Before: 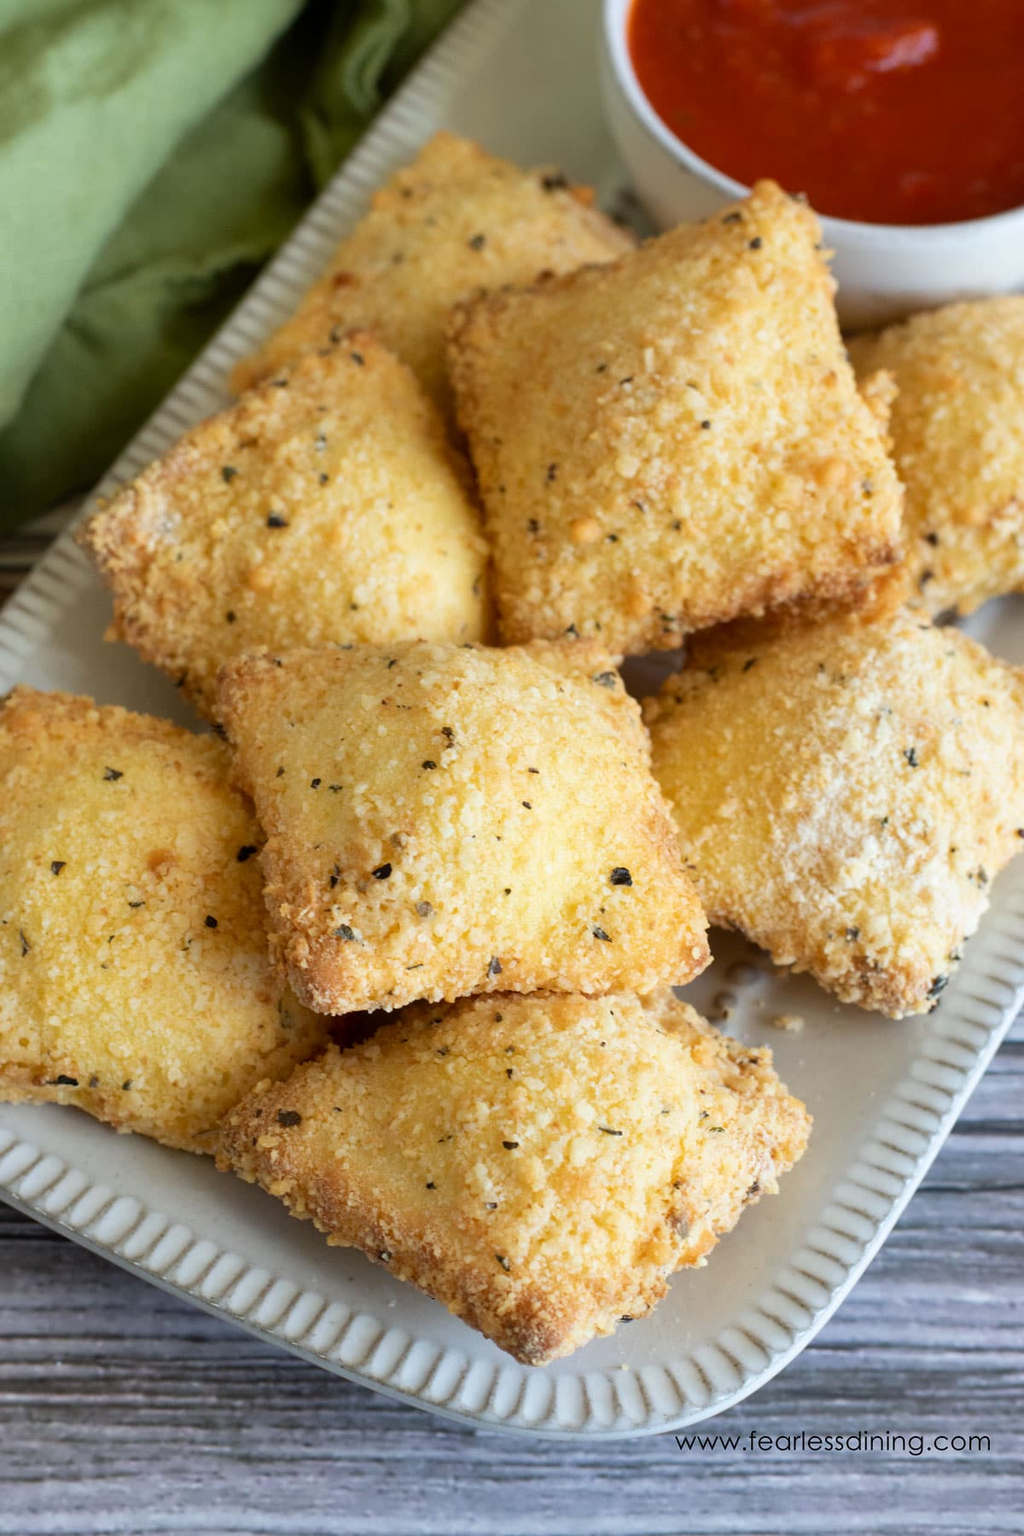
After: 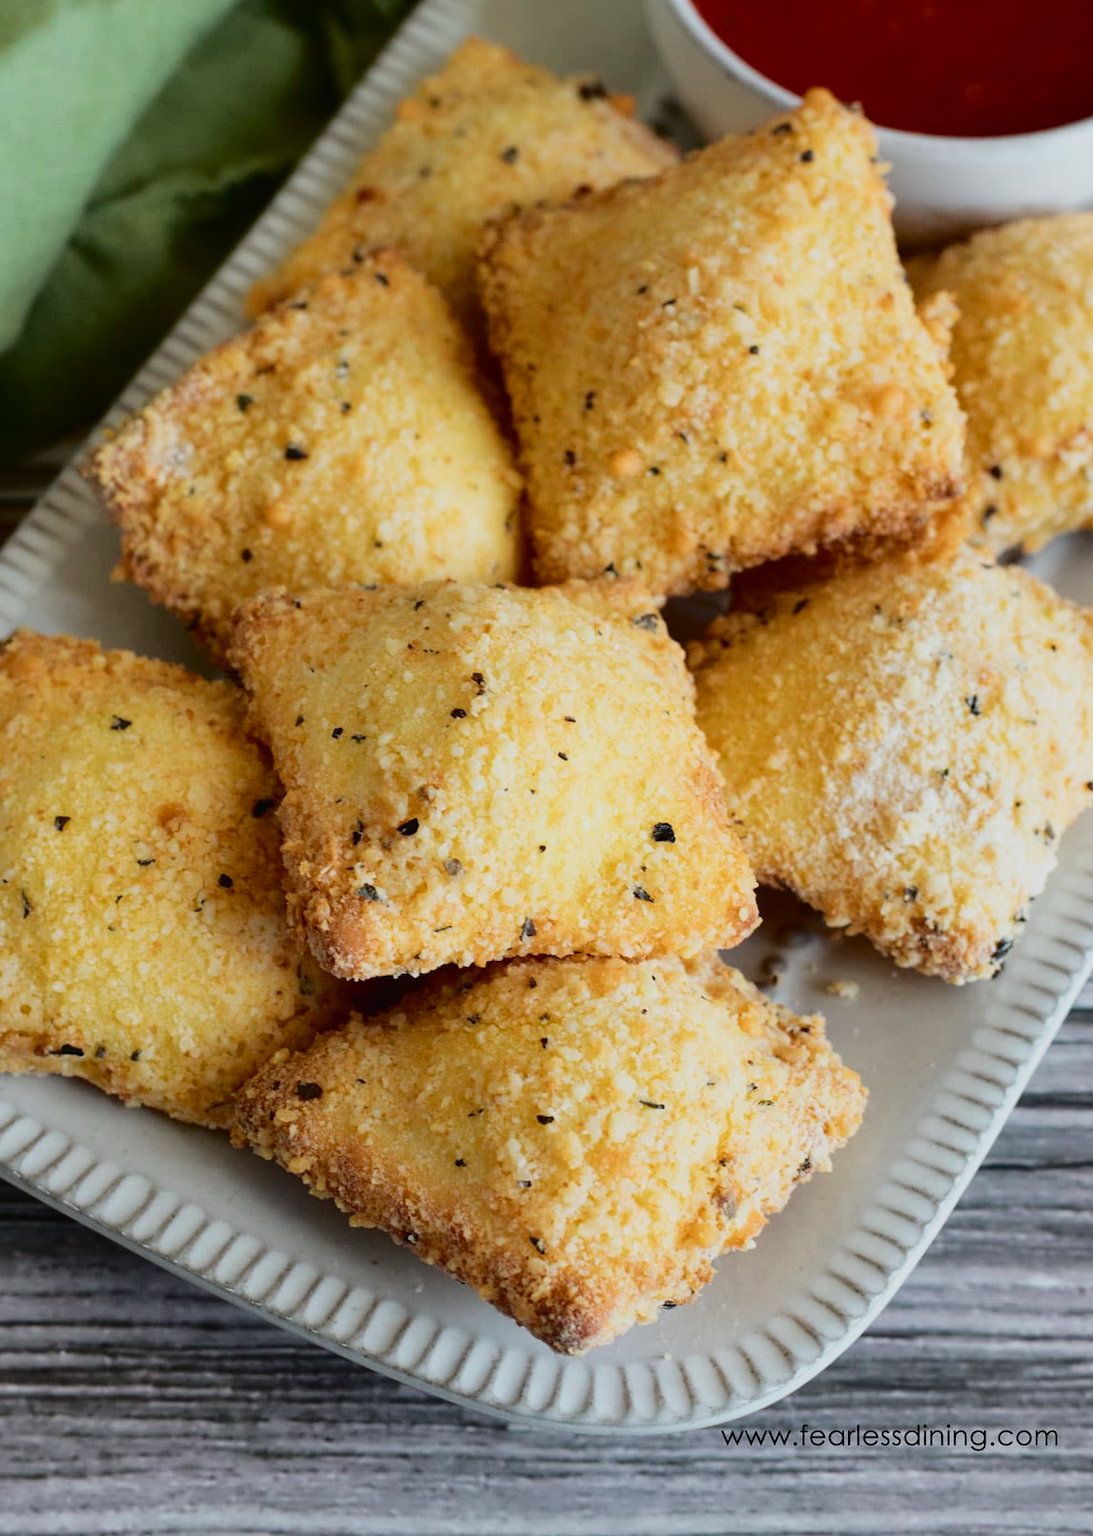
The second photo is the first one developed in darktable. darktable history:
exposure: exposure -0.584 EV, compensate highlight preservation false
tone curve: curves: ch0 [(0, 0.014) (0.17, 0.099) (0.398, 0.423) (0.728, 0.808) (0.877, 0.91) (0.99, 0.955)]; ch1 [(0, 0) (0.377, 0.325) (0.493, 0.491) (0.505, 0.504) (0.515, 0.515) (0.554, 0.575) (0.623, 0.643) (0.701, 0.718) (1, 1)]; ch2 [(0, 0) (0.423, 0.453) (0.481, 0.485) (0.501, 0.501) (0.531, 0.527) (0.586, 0.597) (0.663, 0.706) (0.717, 0.753) (1, 0.991)], color space Lab, independent channels, preserve colors none
contrast brightness saturation: saturation -0.051
crop and rotate: top 6.355%
